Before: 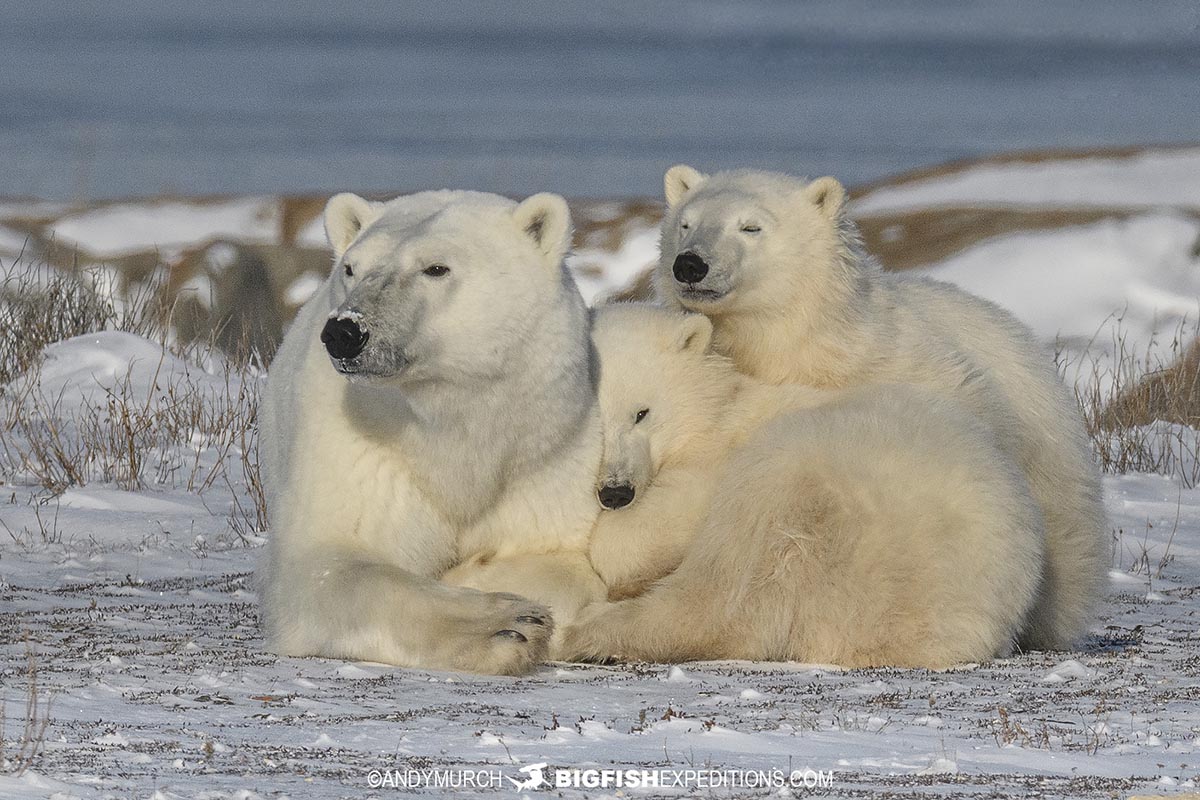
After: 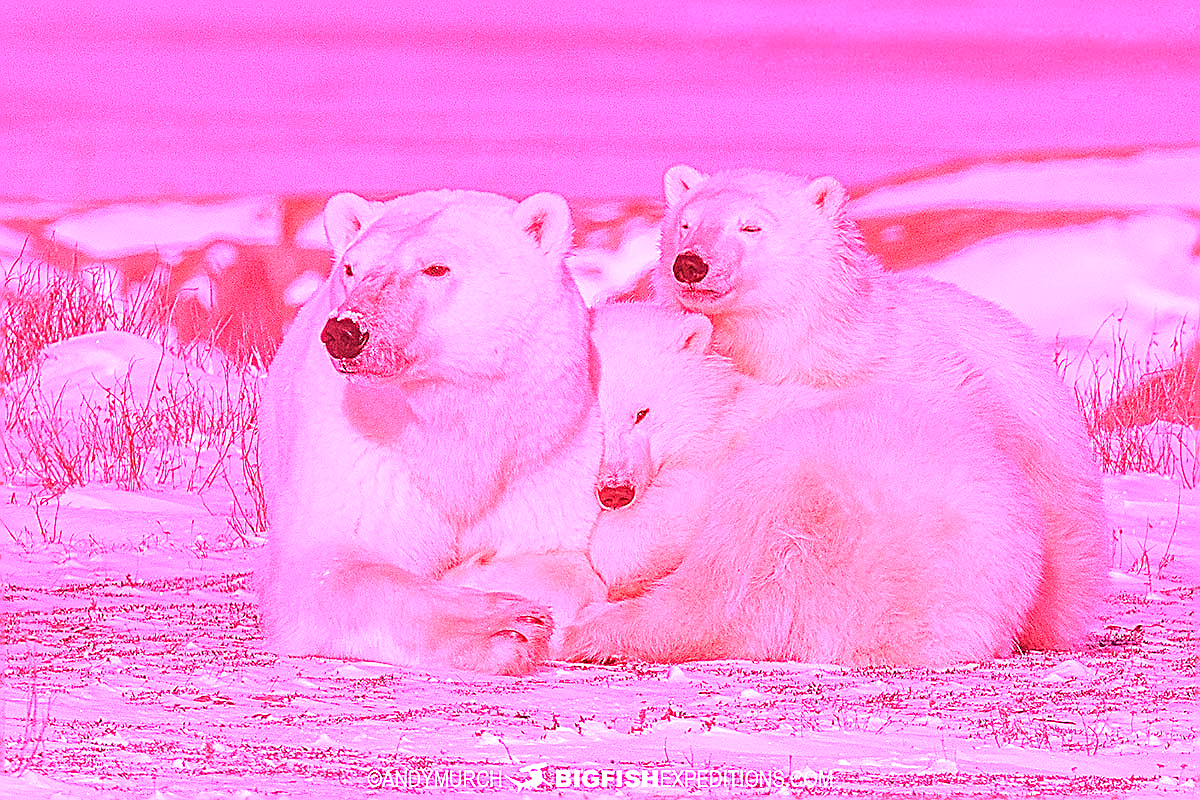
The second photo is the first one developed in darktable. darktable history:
sharpen: on, module defaults
white balance: red 4.26, blue 1.802
